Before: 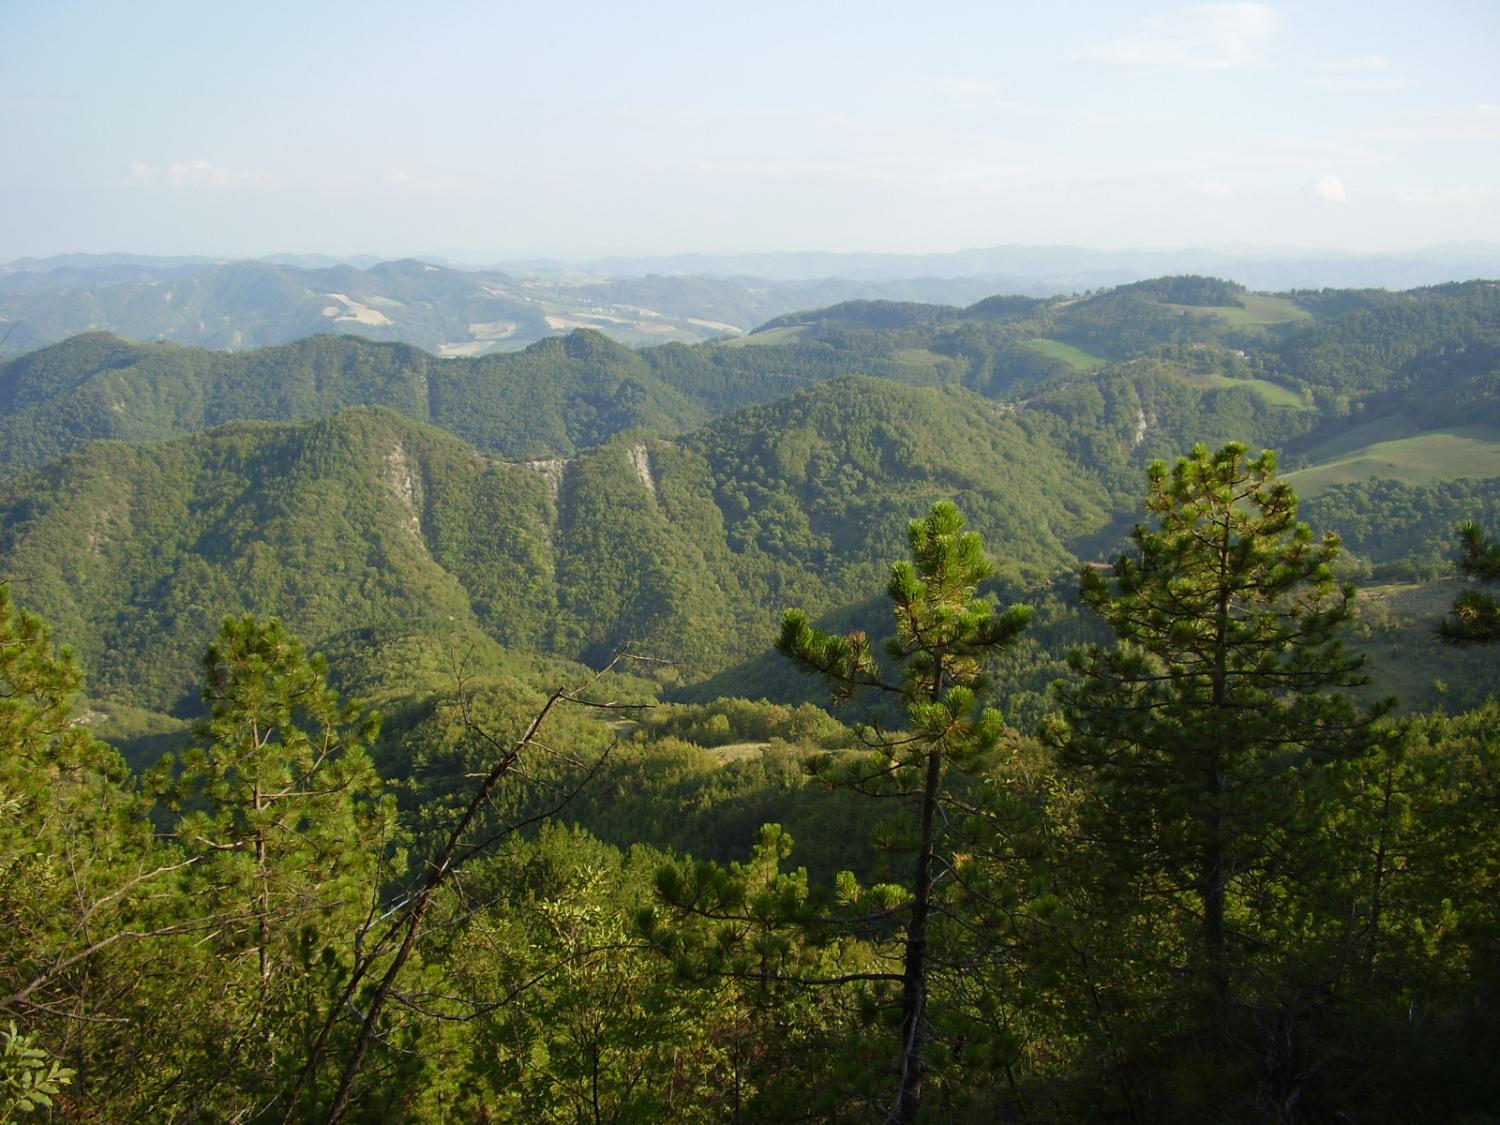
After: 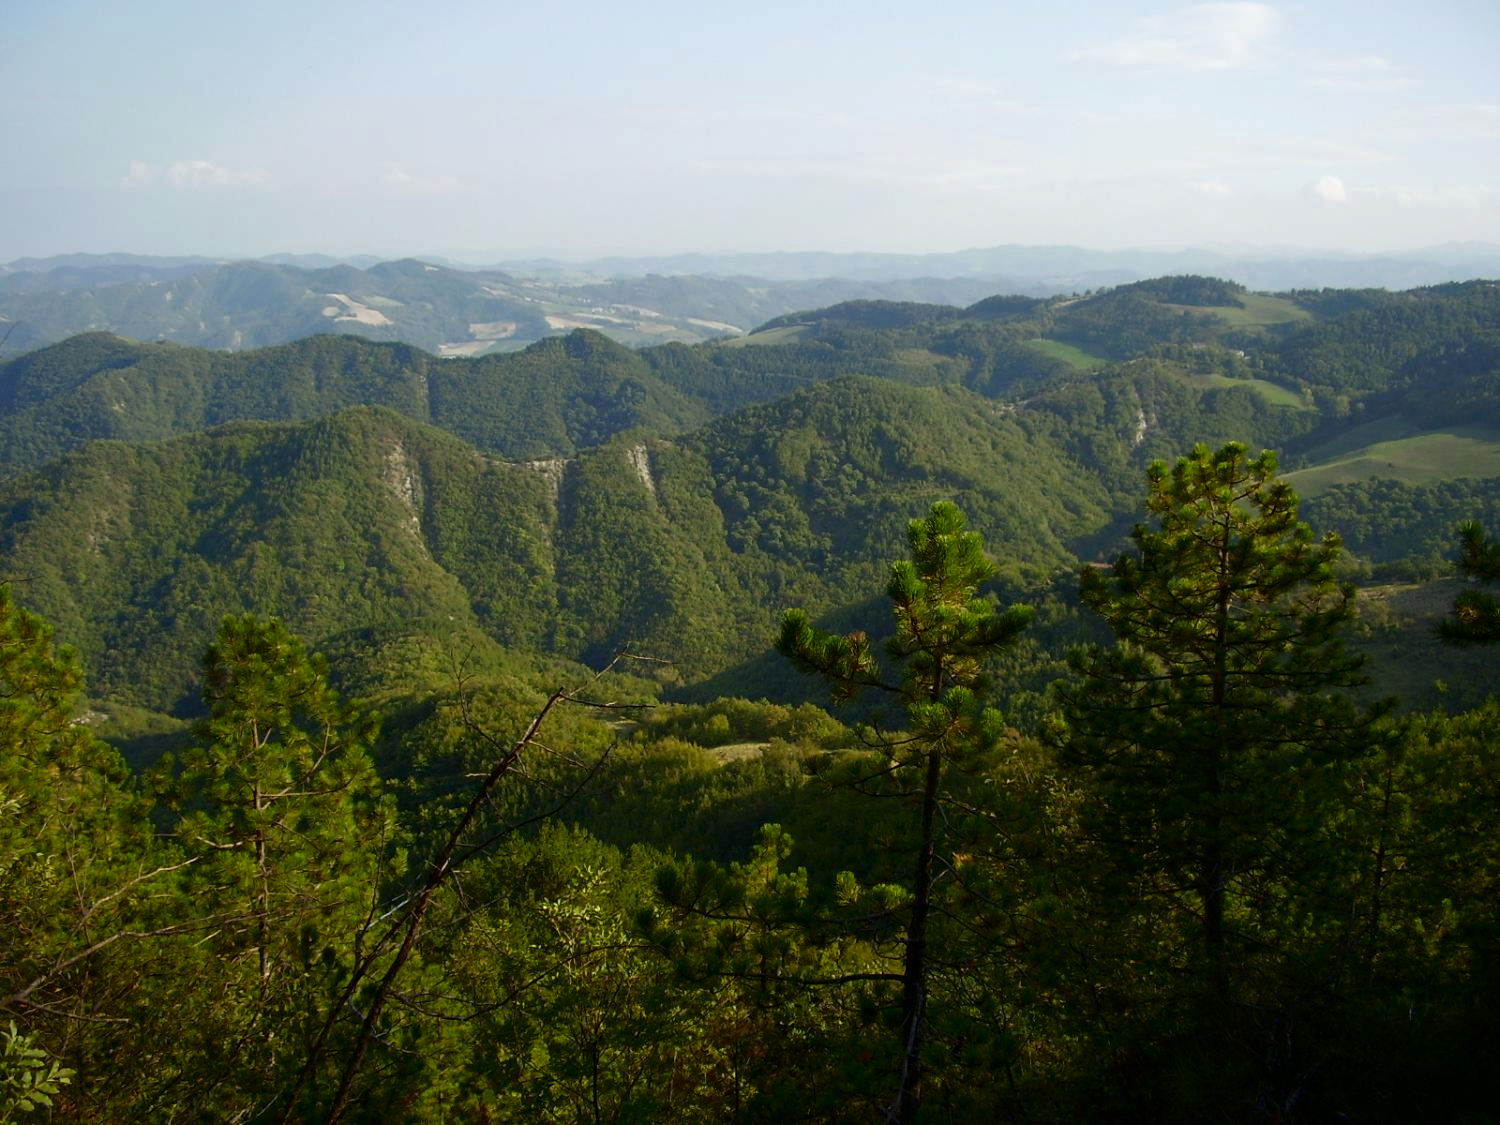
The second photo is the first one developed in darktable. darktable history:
contrast brightness saturation: brightness -0.209, saturation 0.079
